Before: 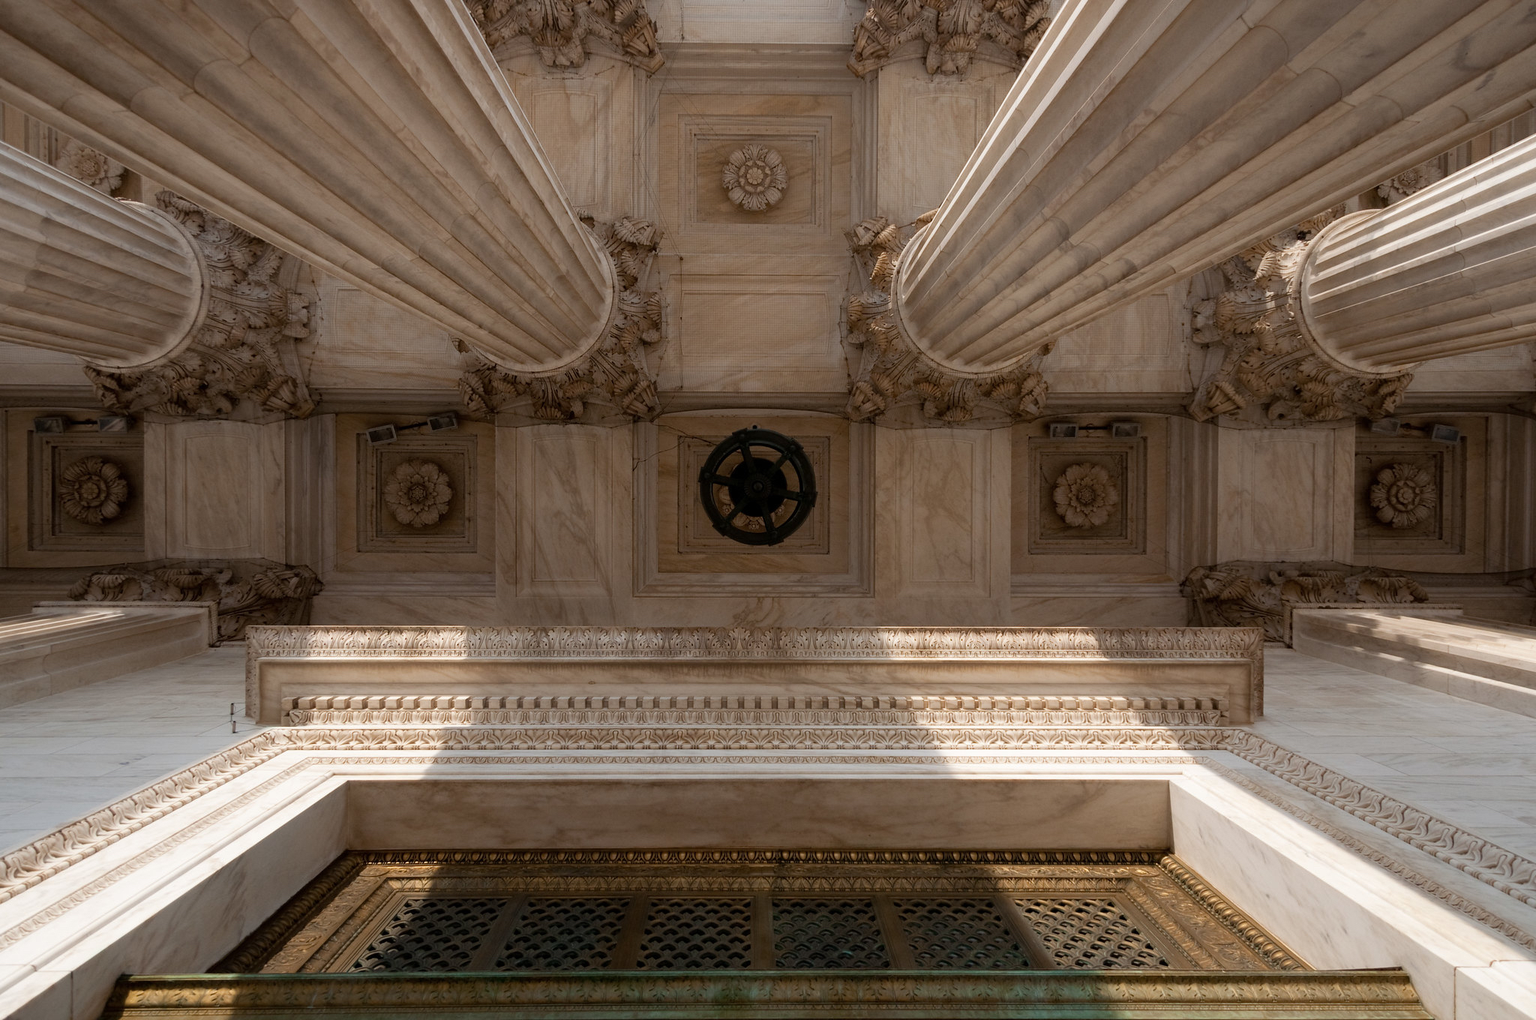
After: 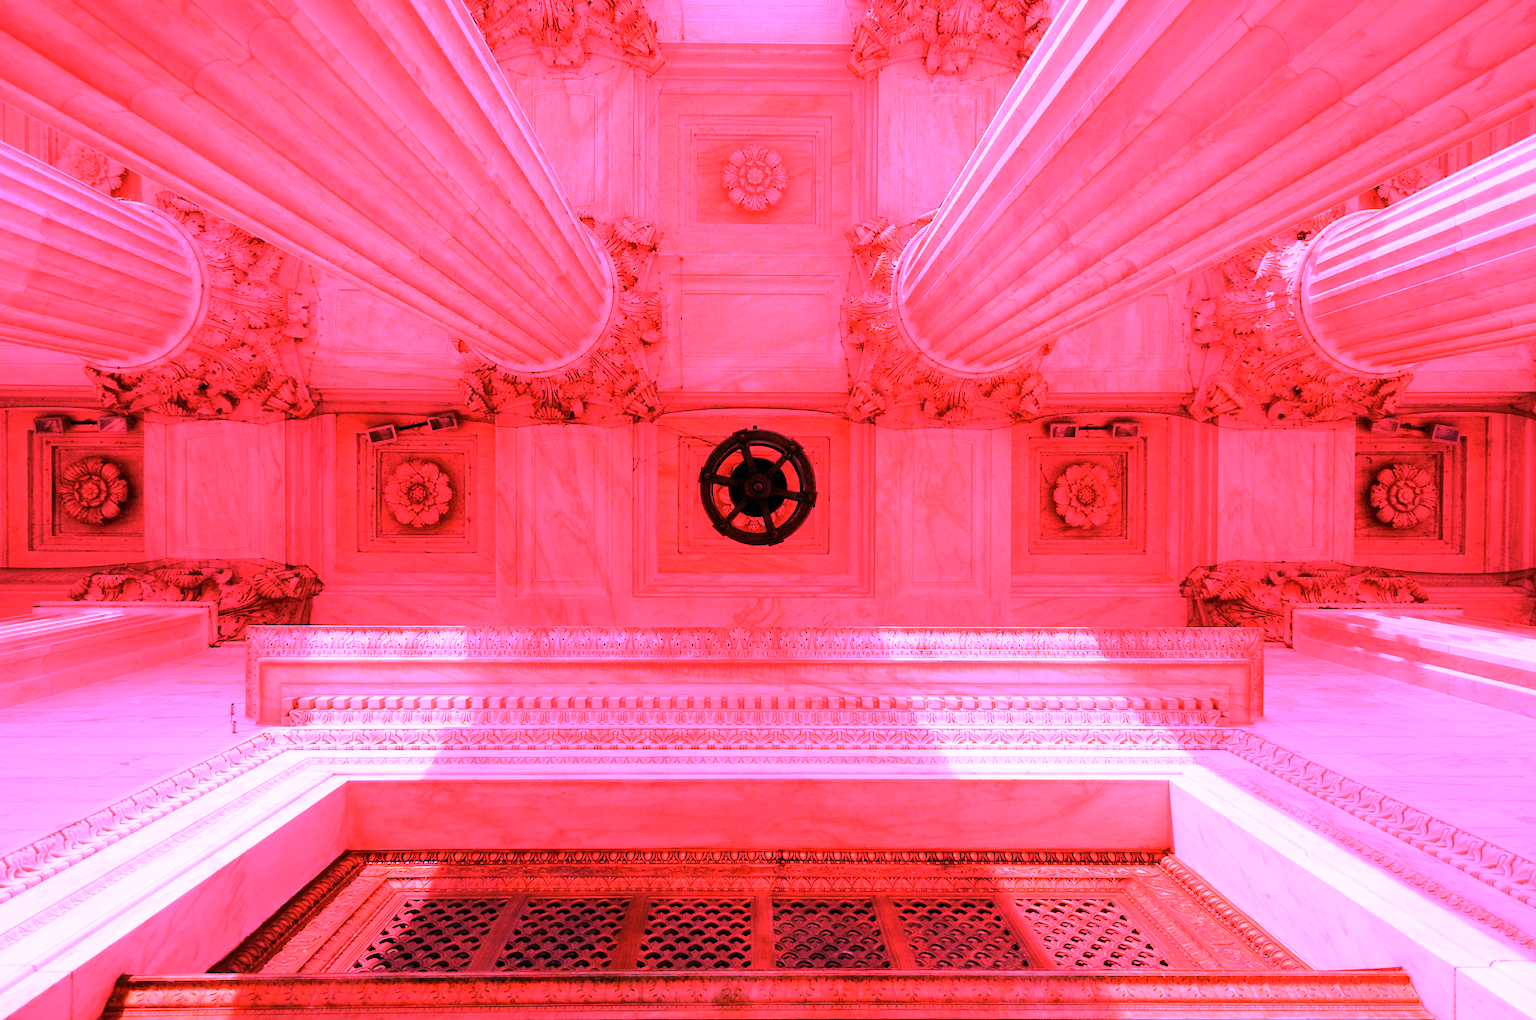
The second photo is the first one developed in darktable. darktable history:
haze removal: strength 0.29, distance 0.25, compatibility mode true, adaptive false
white balance: red 4.26, blue 1.802
